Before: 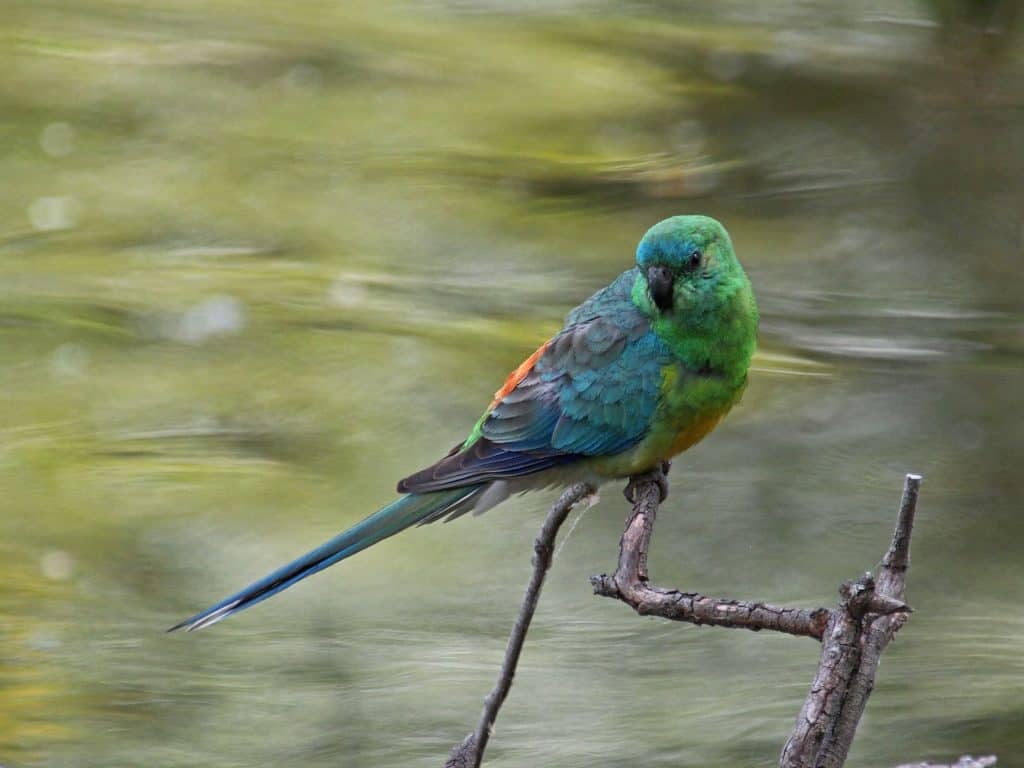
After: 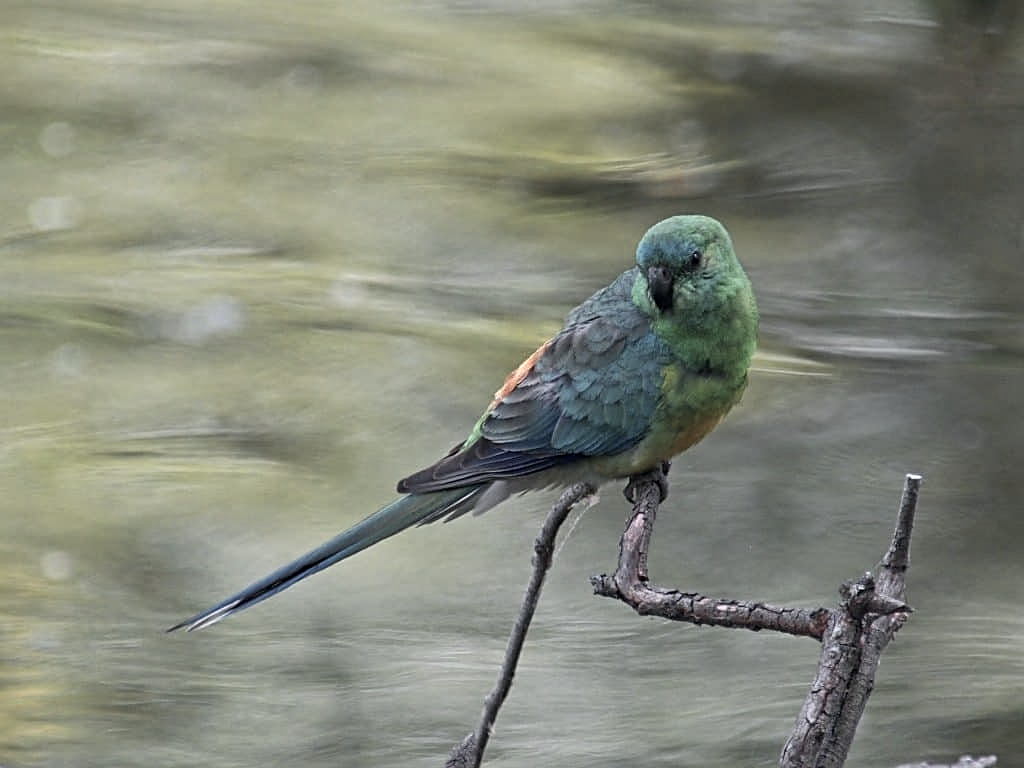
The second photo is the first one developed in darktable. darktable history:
color zones: curves: ch0 [(0, 0.6) (0.129, 0.585) (0.193, 0.596) (0.429, 0.5) (0.571, 0.5) (0.714, 0.5) (0.857, 0.5) (1, 0.6)]; ch1 [(0, 0.453) (0.112, 0.245) (0.213, 0.252) (0.429, 0.233) (0.571, 0.231) (0.683, 0.242) (0.857, 0.296) (1, 0.453)]
color correction: highlights a* 0.207, highlights b* 2.7, shadows a* -0.874, shadows b* -4.78
sharpen: on, module defaults
vibrance: on, module defaults
white balance: red 0.983, blue 1.036
